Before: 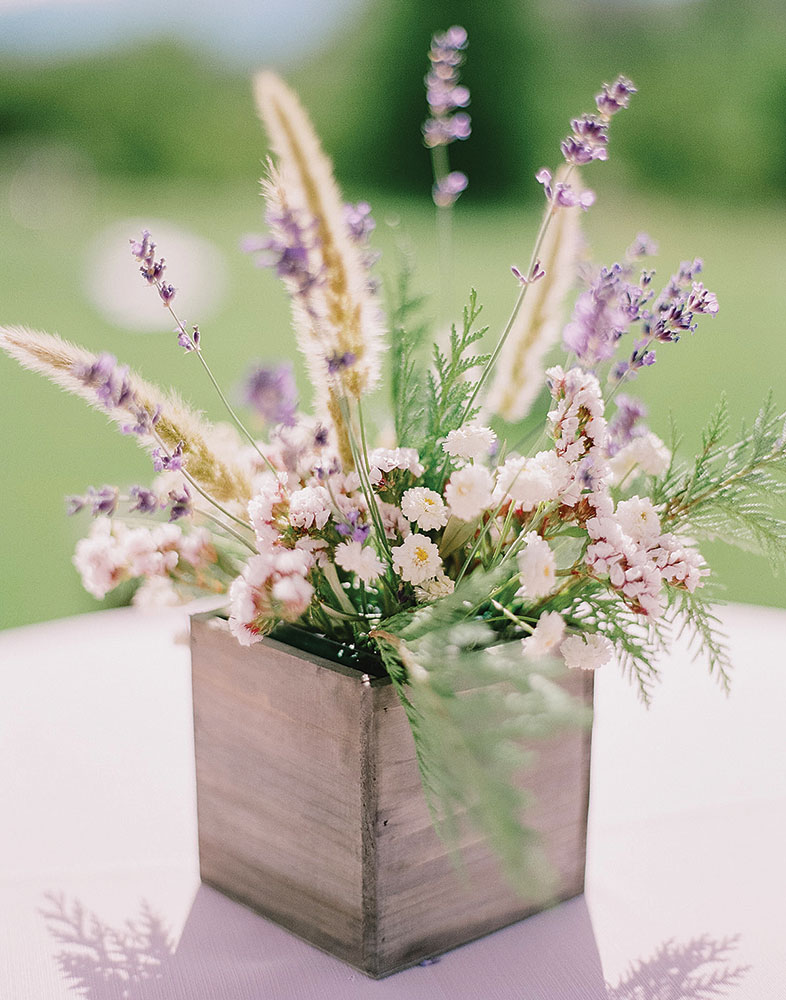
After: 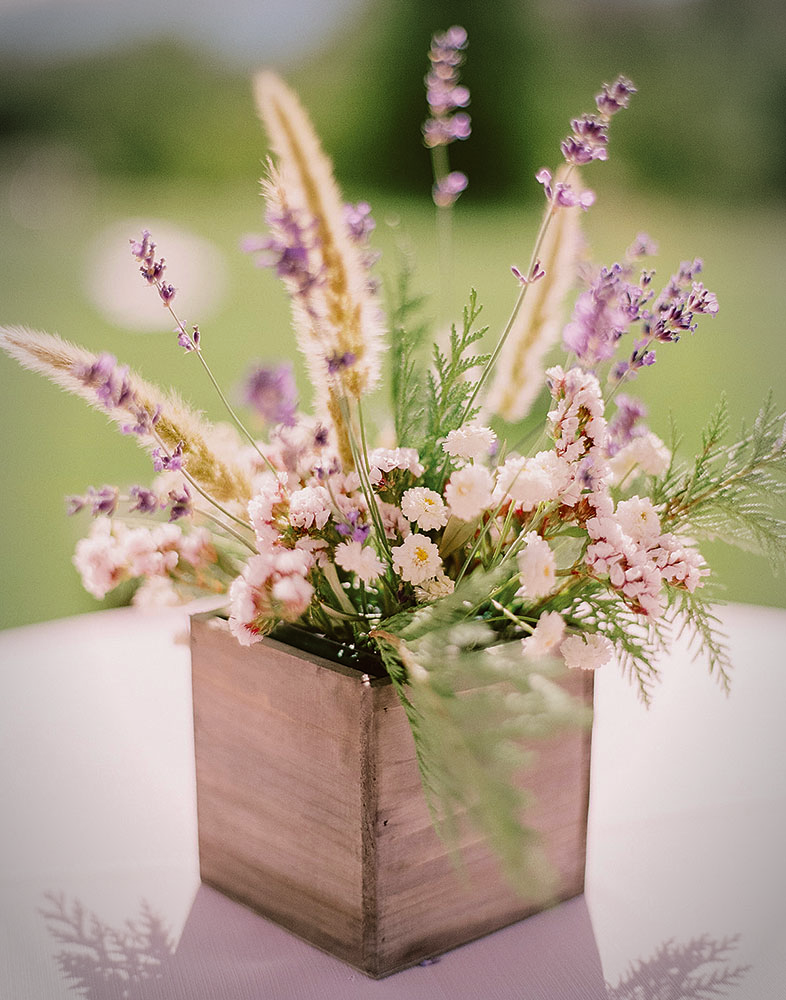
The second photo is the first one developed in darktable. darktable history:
rgb levels: mode RGB, independent channels, levels [[0, 0.5, 1], [0, 0.521, 1], [0, 0.536, 1]]
exposure: exposure -0.048 EV, compensate highlight preservation false
vignetting: automatic ratio true
velvia: strength 9.25%
